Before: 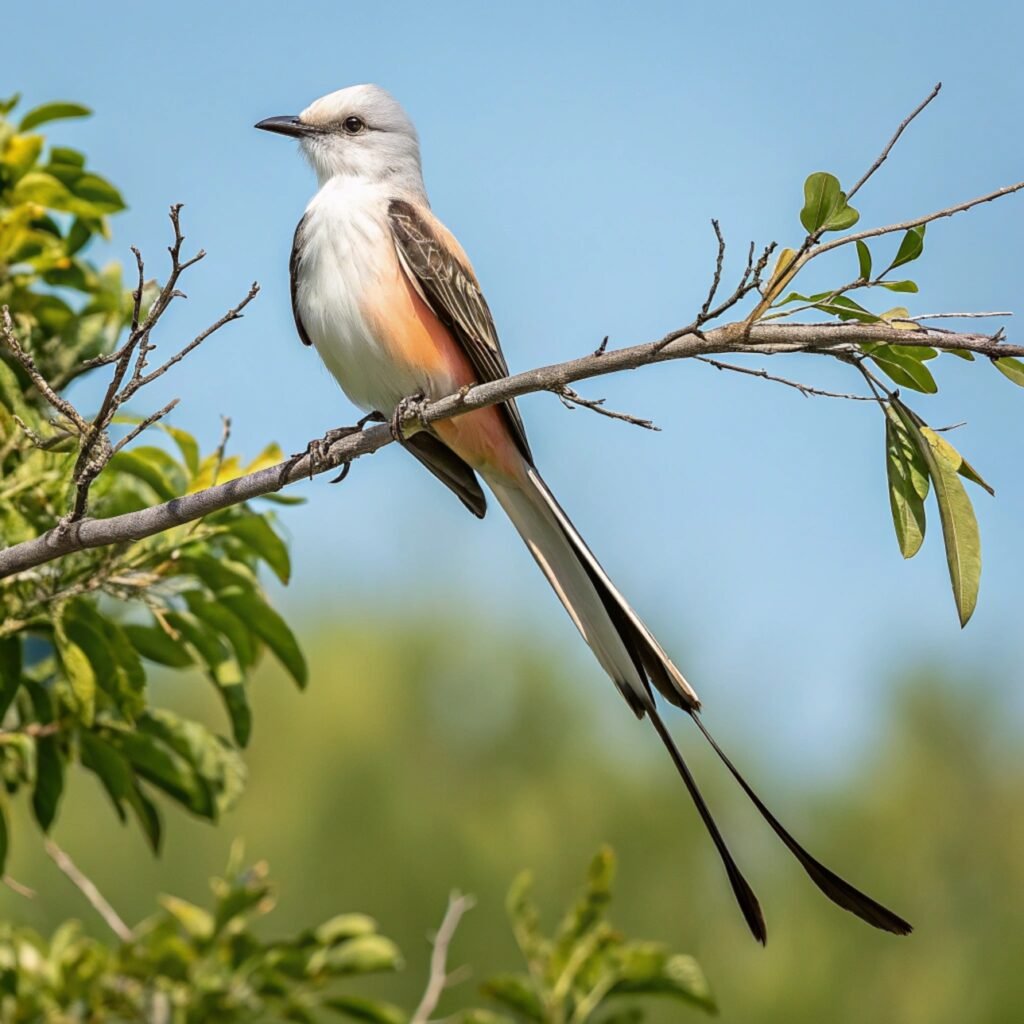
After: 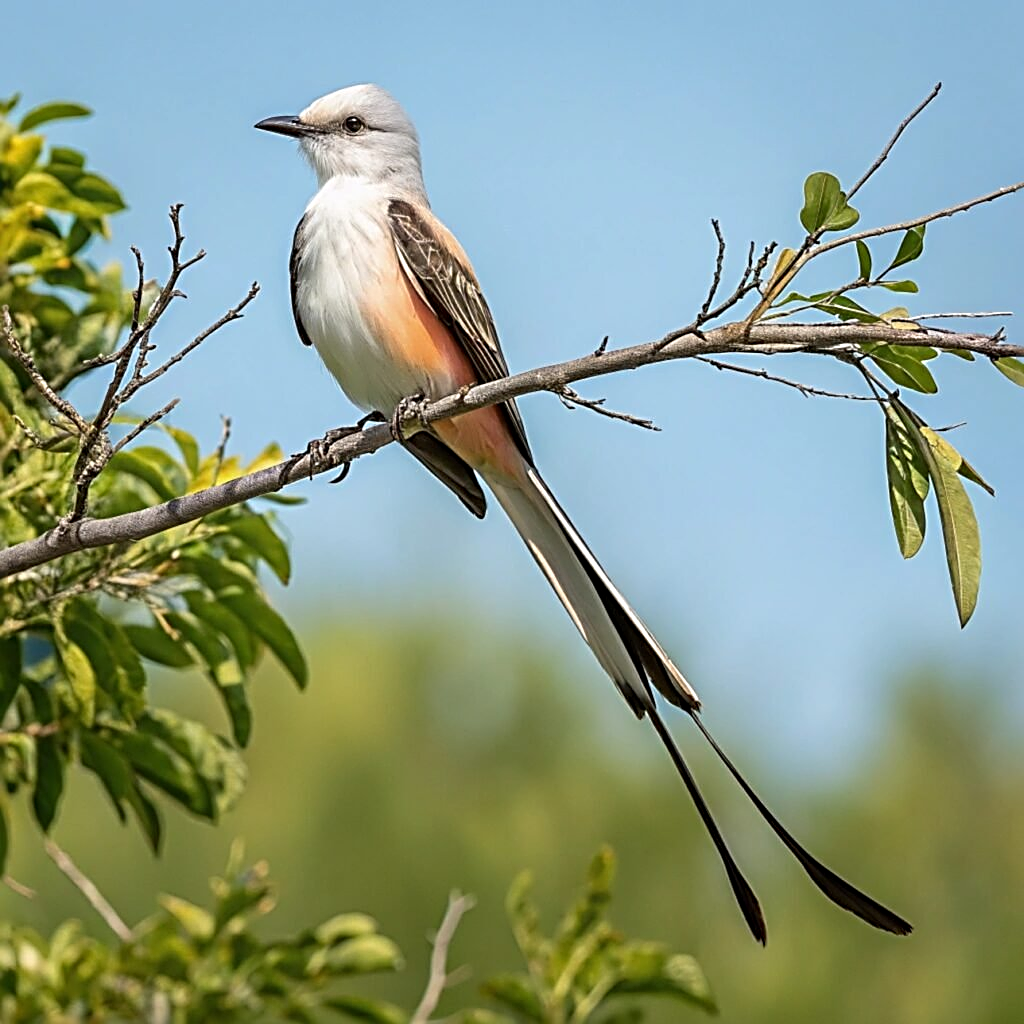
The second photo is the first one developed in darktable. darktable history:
sharpen: radius 2.812, amount 0.727
